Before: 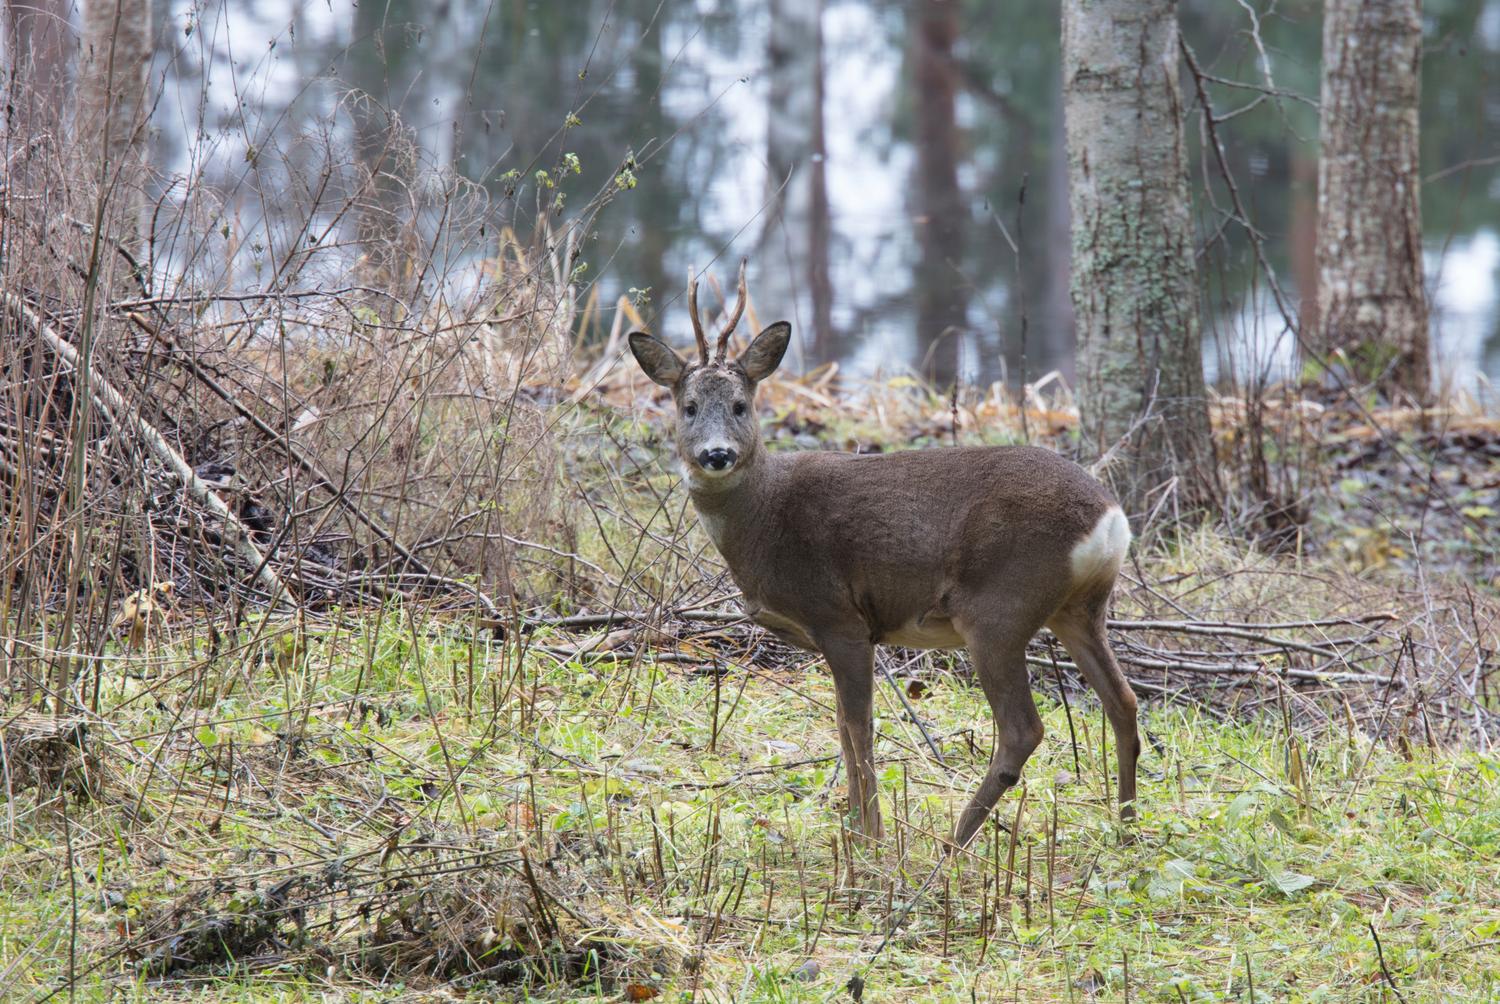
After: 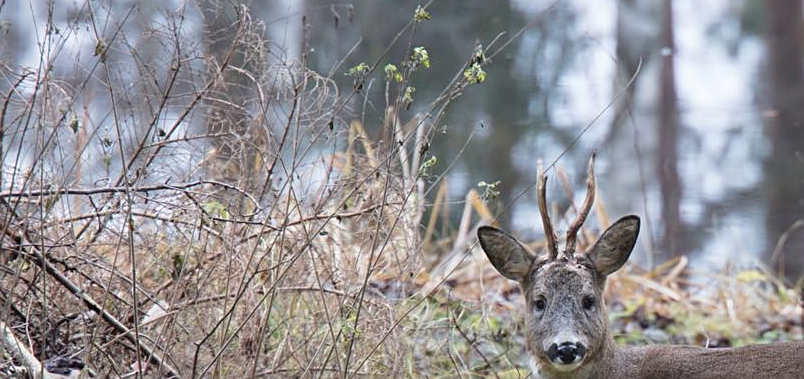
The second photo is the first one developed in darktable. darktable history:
crop: left 10.121%, top 10.631%, right 36.218%, bottom 51.526%
sharpen: on, module defaults
